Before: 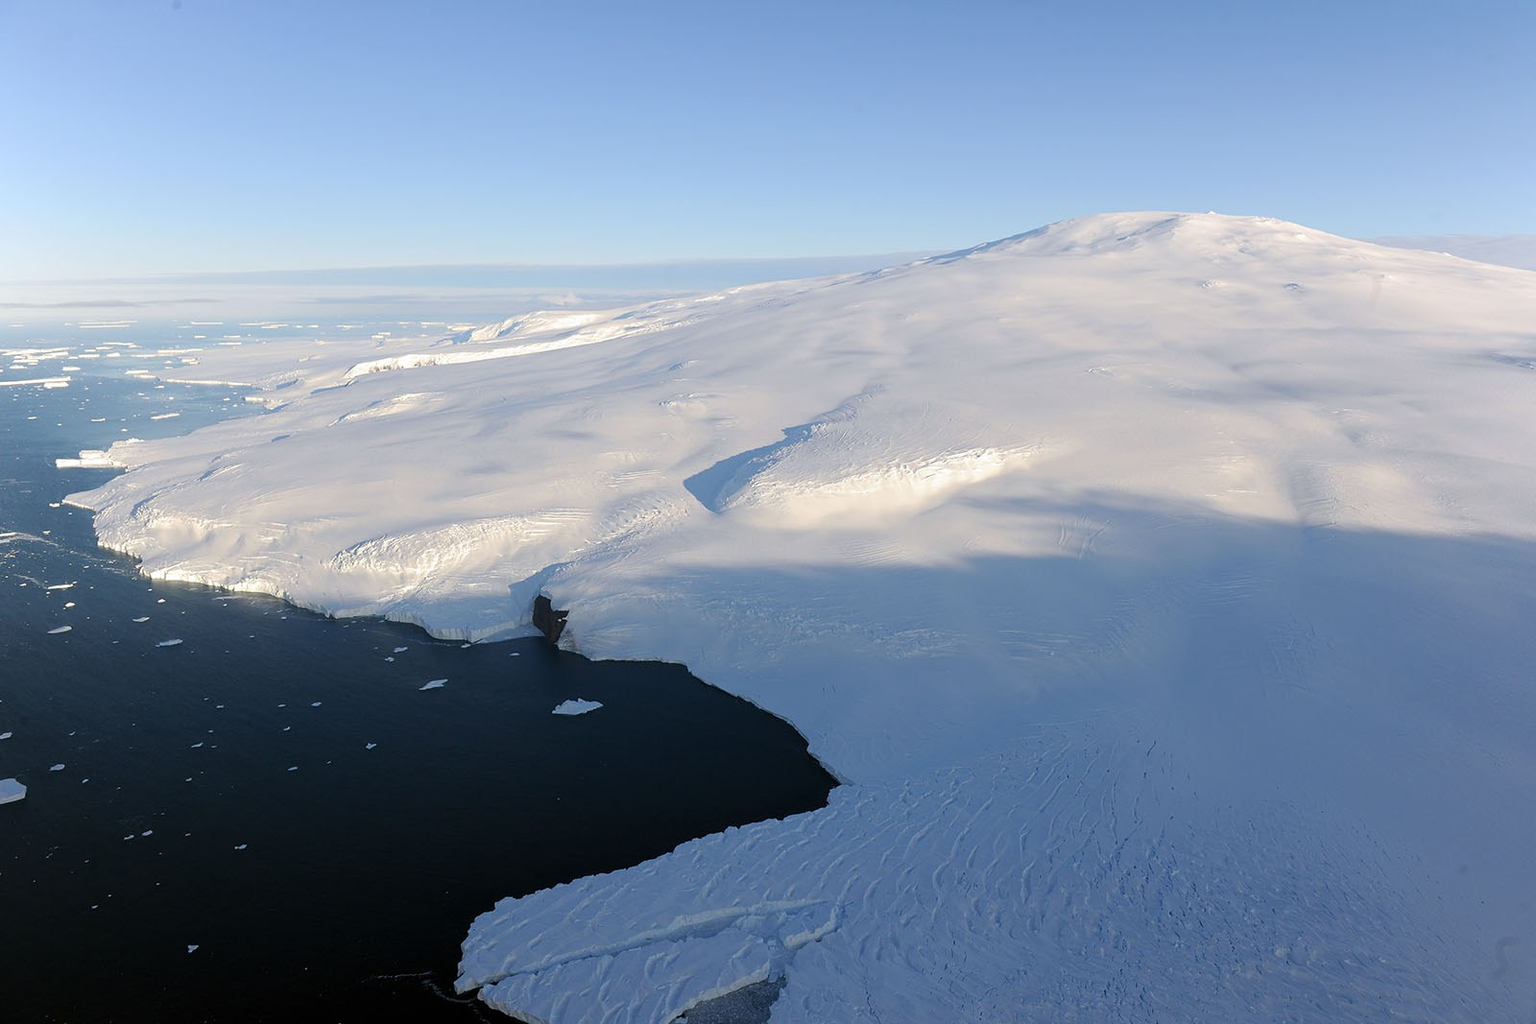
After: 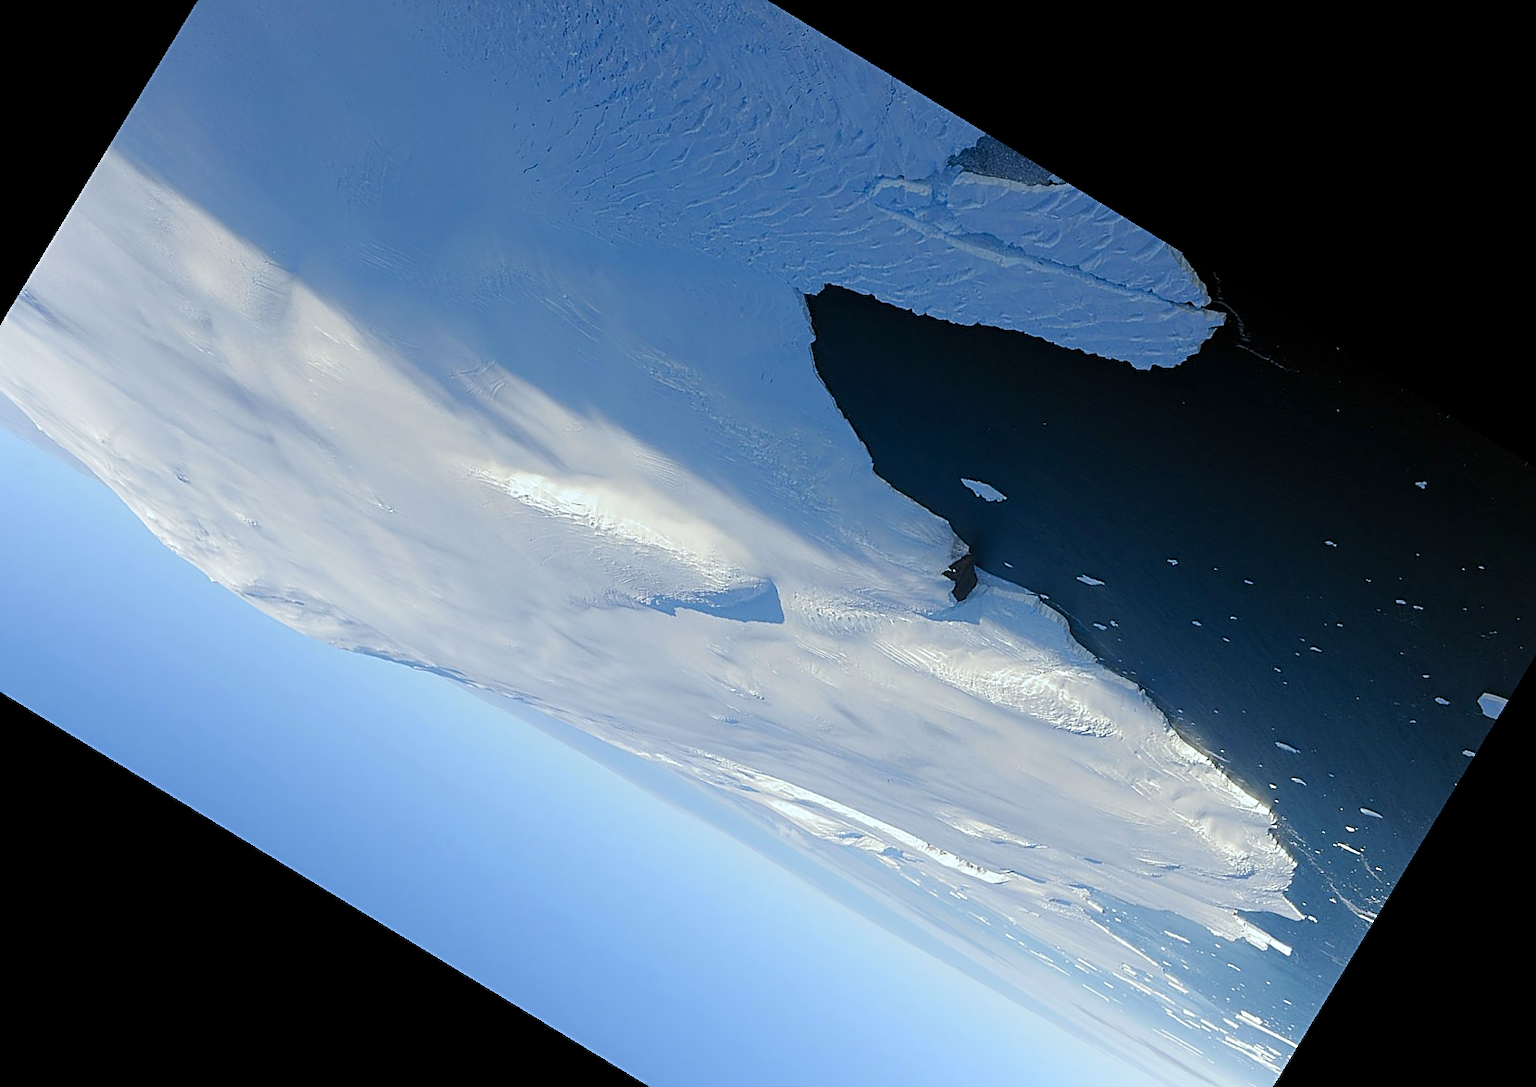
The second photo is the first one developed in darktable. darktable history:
sharpen: on, module defaults
crop and rotate: angle 148.68°, left 9.111%, top 15.603%, right 4.588%, bottom 17.041%
white balance: red 0.925, blue 1.046
color balance rgb: perceptual saturation grading › global saturation 20%, perceptual saturation grading › highlights -25%, perceptual saturation grading › shadows 25%
